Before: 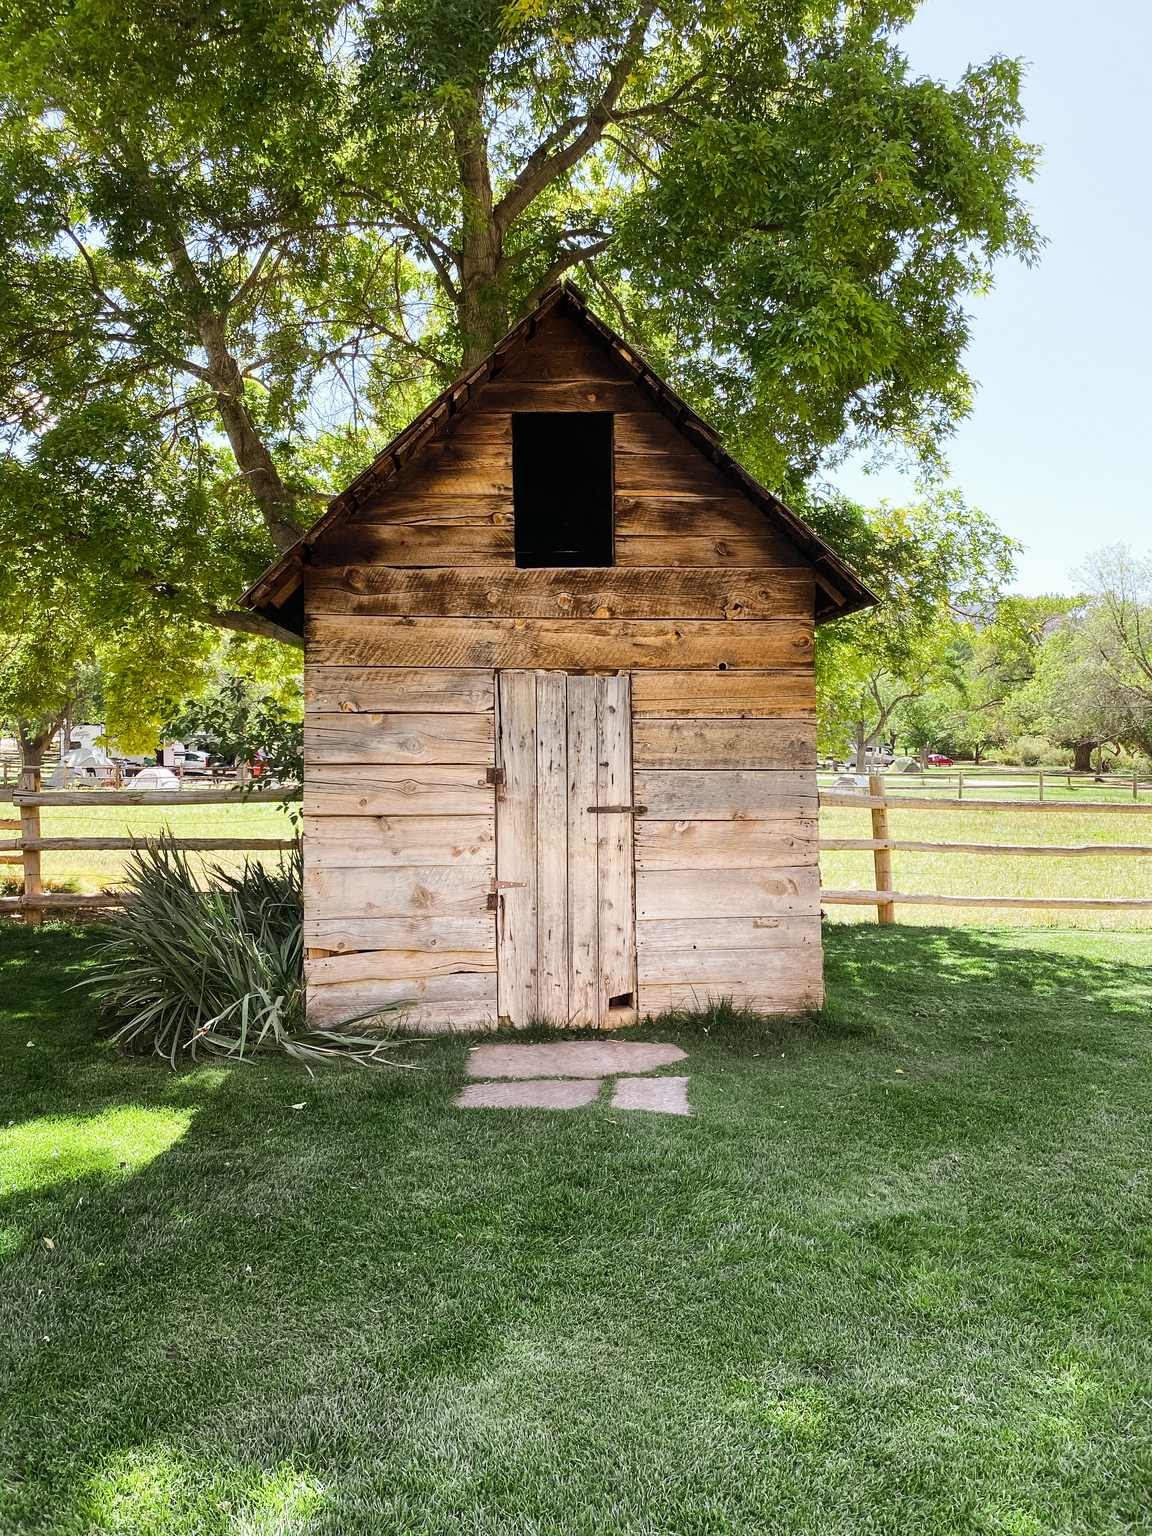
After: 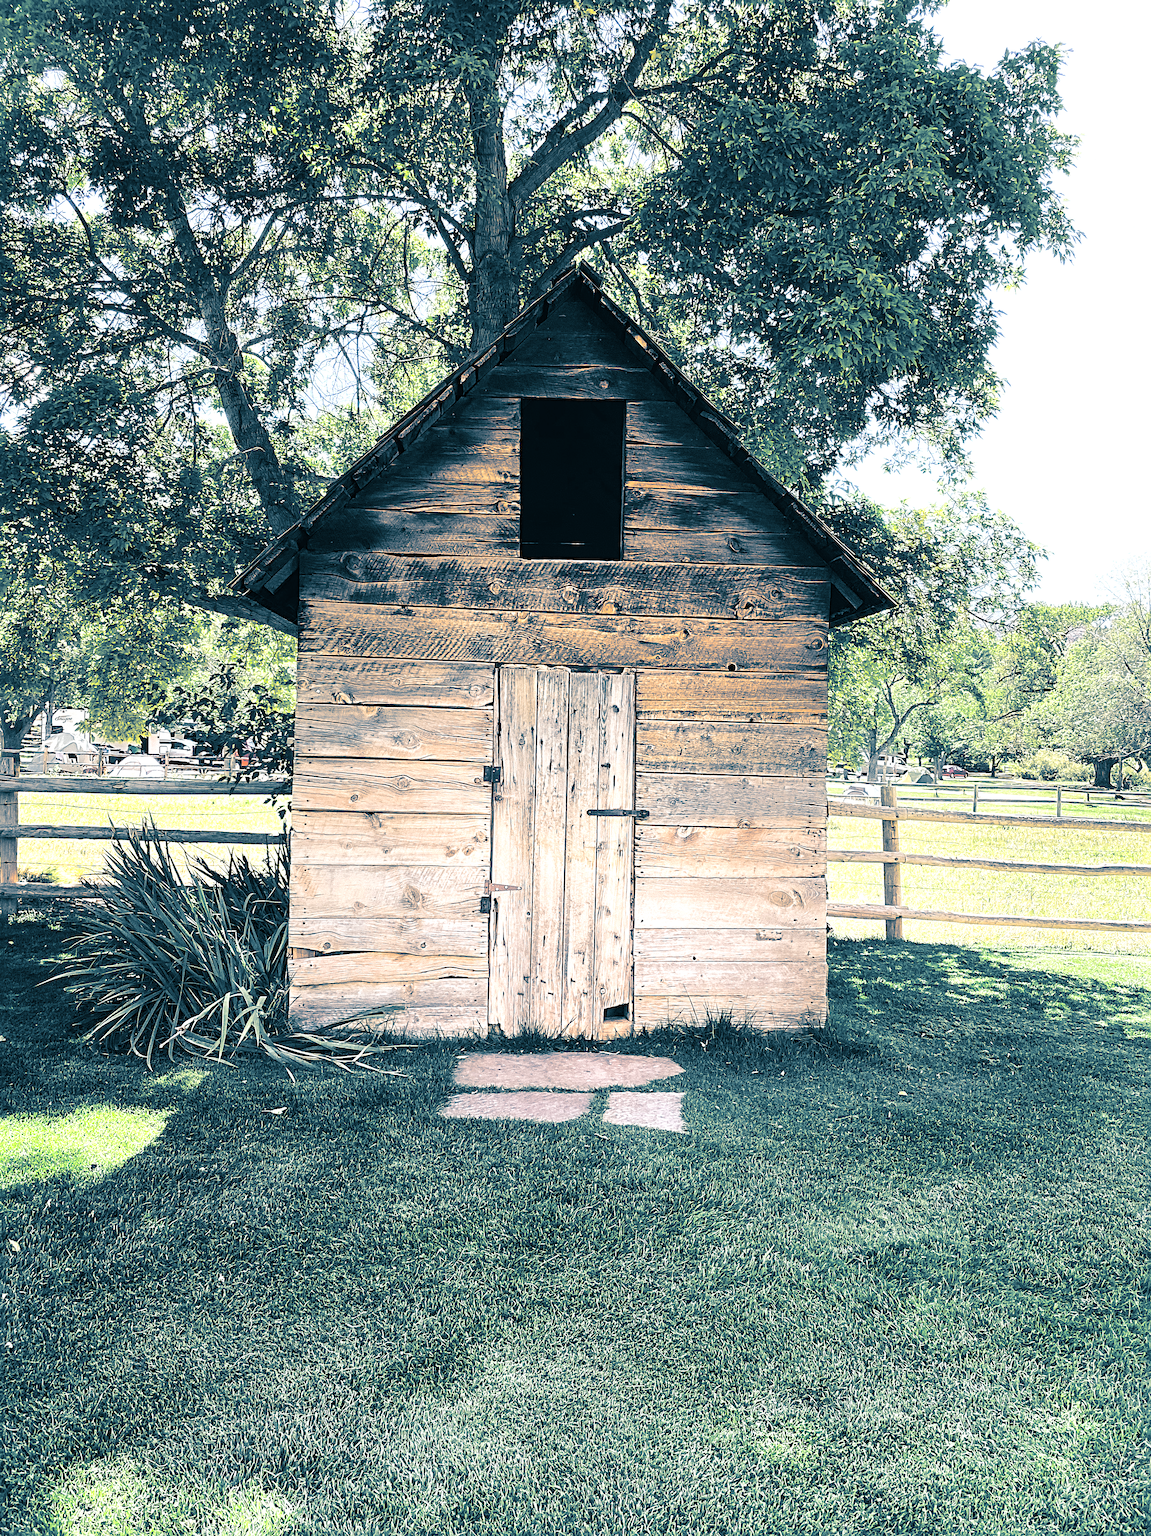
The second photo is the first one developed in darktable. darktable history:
crop and rotate: angle -1.69°
exposure: black level correction -0.002, exposure 0.54 EV, compensate highlight preservation false
split-toning: shadows › hue 212.4°, balance -70
sharpen: radius 4.883
